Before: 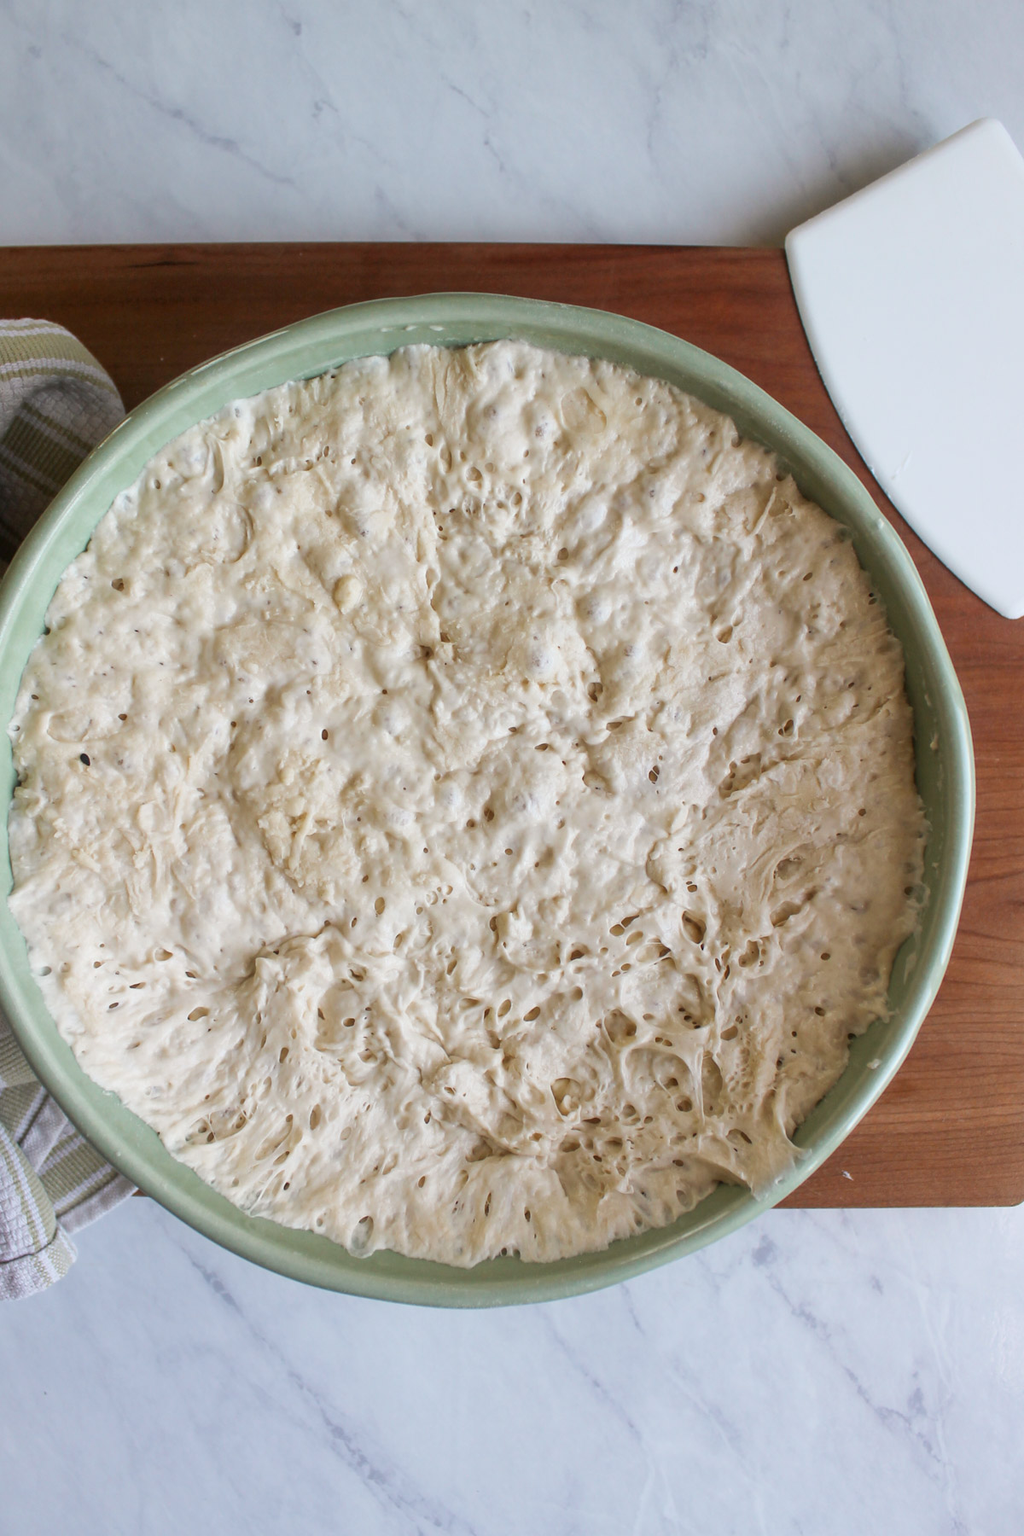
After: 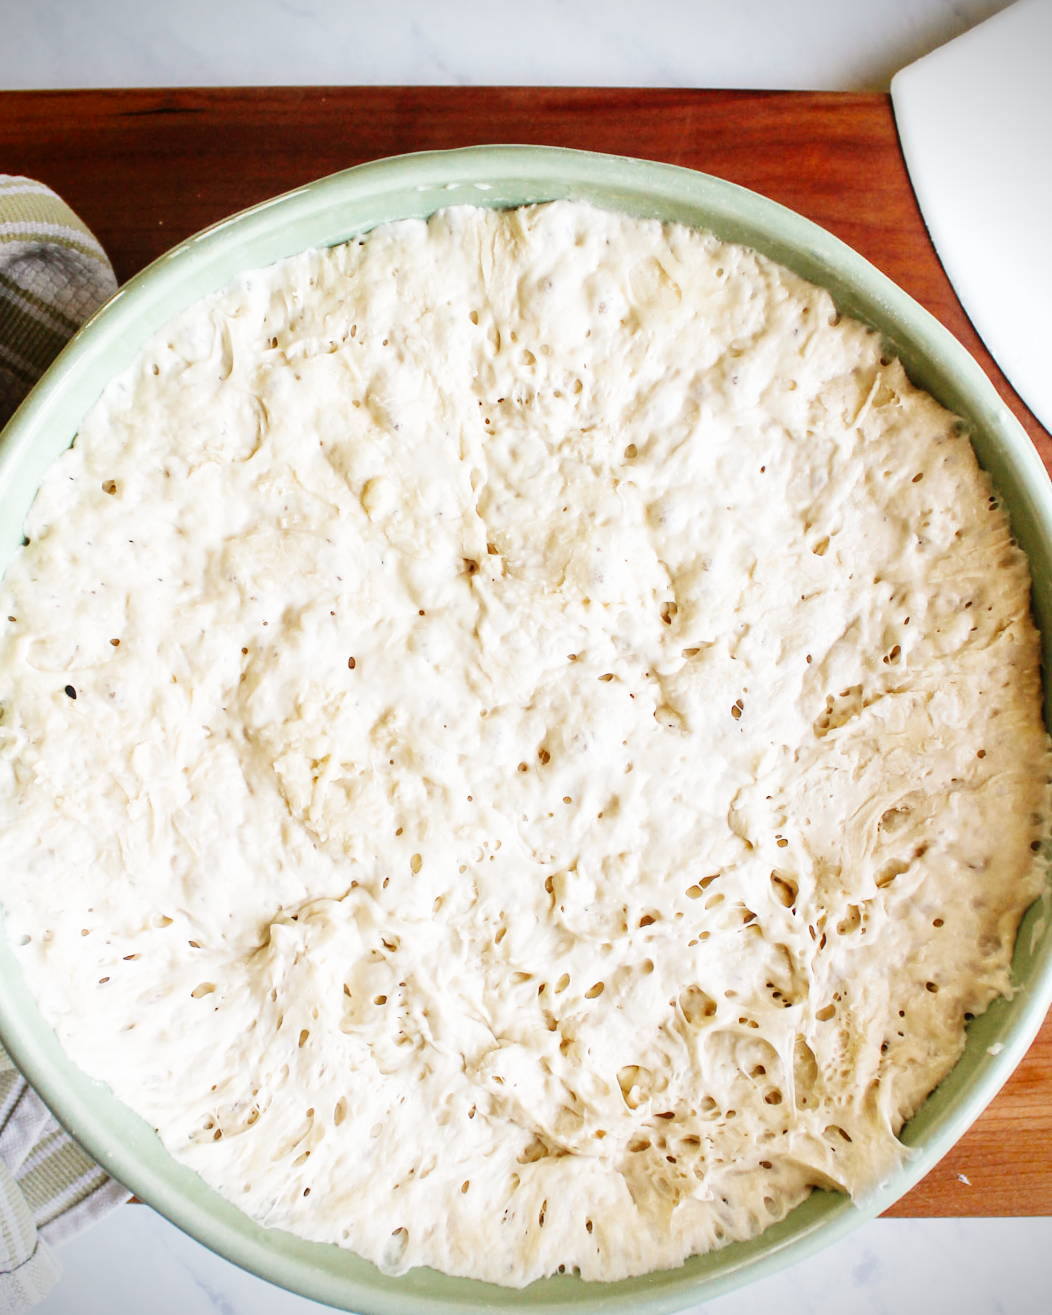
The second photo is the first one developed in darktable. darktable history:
vignetting: fall-off start 97.29%, fall-off radius 79.4%, brightness -0.986, saturation 0.489, width/height ratio 1.106
crop and rotate: left 2.464%, top 11.044%, right 9.791%, bottom 15.845%
base curve: curves: ch0 [(0, 0) (0, 0) (0.002, 0.001) (0.008, 0.003) (0.019, 0.011) (0.037, 0.037) (0.064, 0.11) (0.102, 0.232) (0.152, 0.379) (0.216, 0.524) (0.296, 0.665) (0.394, 0.789) (0.512, 0.881) (0.651, 0.945) (0.813, 0.986) (1, 1)], preserve colors none
contrast brightness saturation: saturation -0.045
